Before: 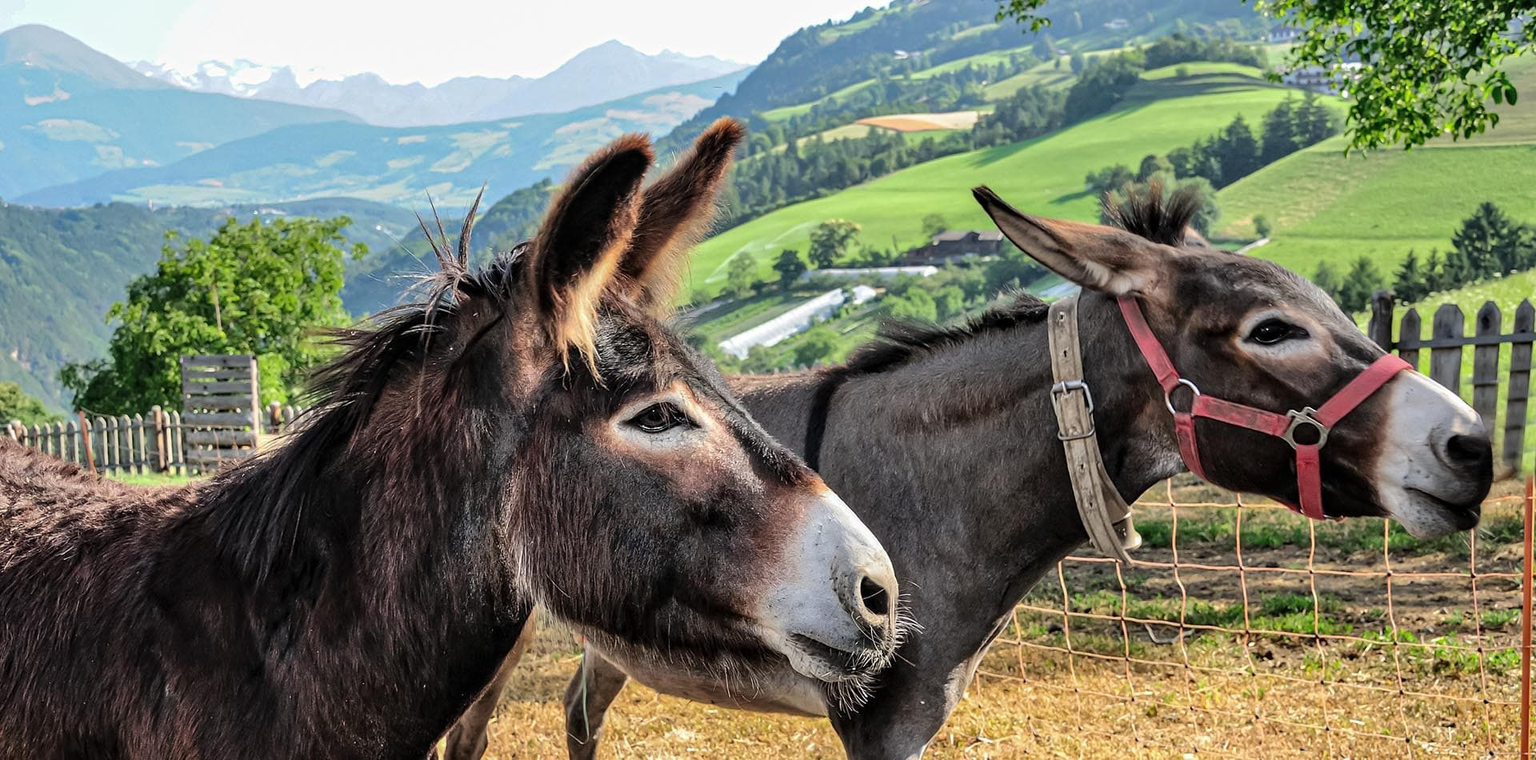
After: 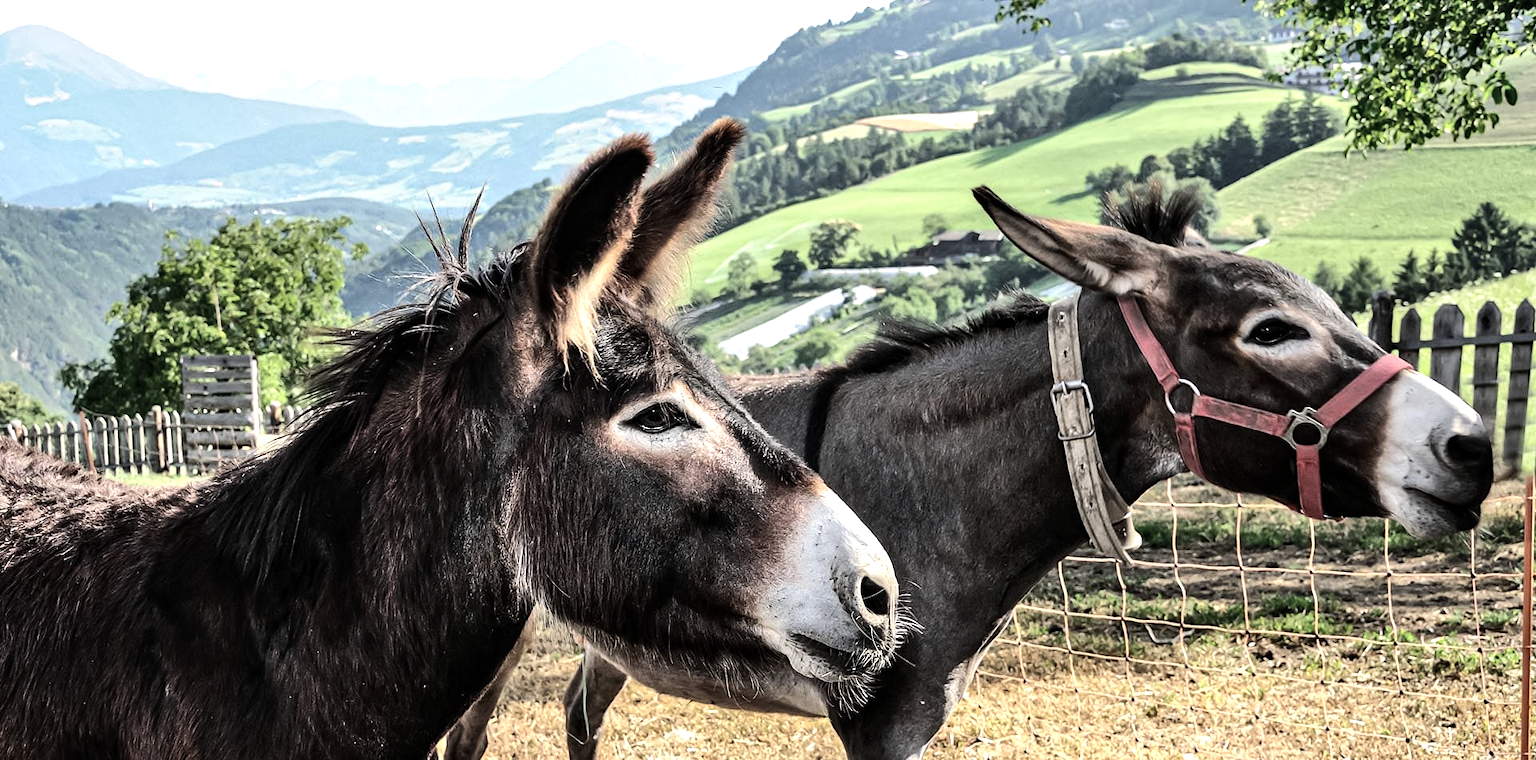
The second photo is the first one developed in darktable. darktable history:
contrast brightness saturation: contrast 0.1, saturation -0.36
exposure: exposure -0.048 EV, compensate highlight preservation false
tone equalizer: -8 EV -0.75 EV, -7 EV -0.7 EV, -6 EV -0.6 EV, -5 EV -0.4 EV, -3 EV 0.4 EV, -2 EV 0.6 EV, -1 EV 0.7 EV, +0 EV 0.75 EV, edges refinement/feathering 500, mask exposure compensation -1.57 EV, preserve details no
